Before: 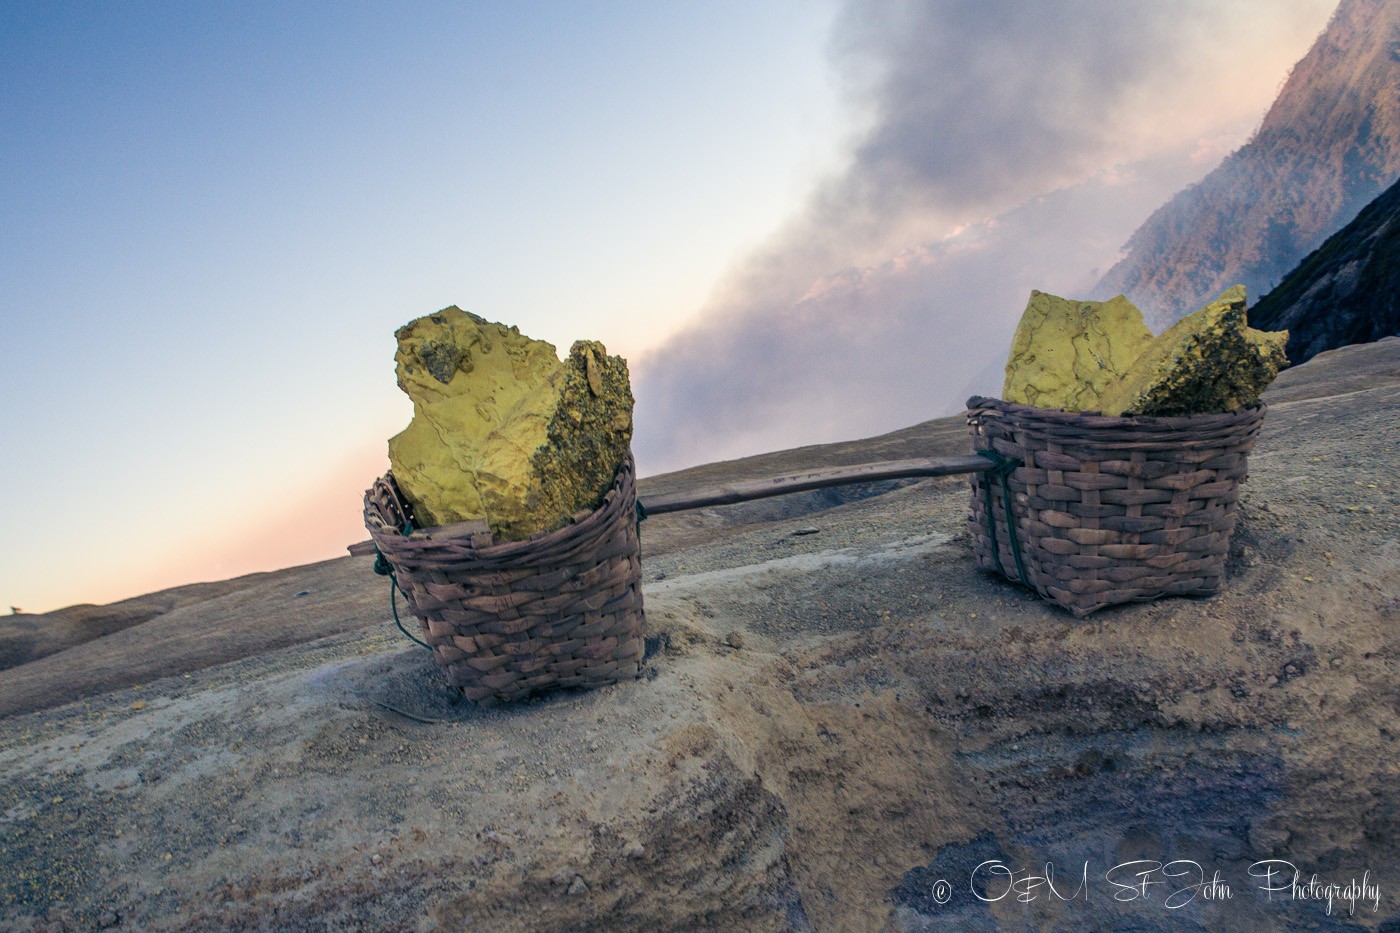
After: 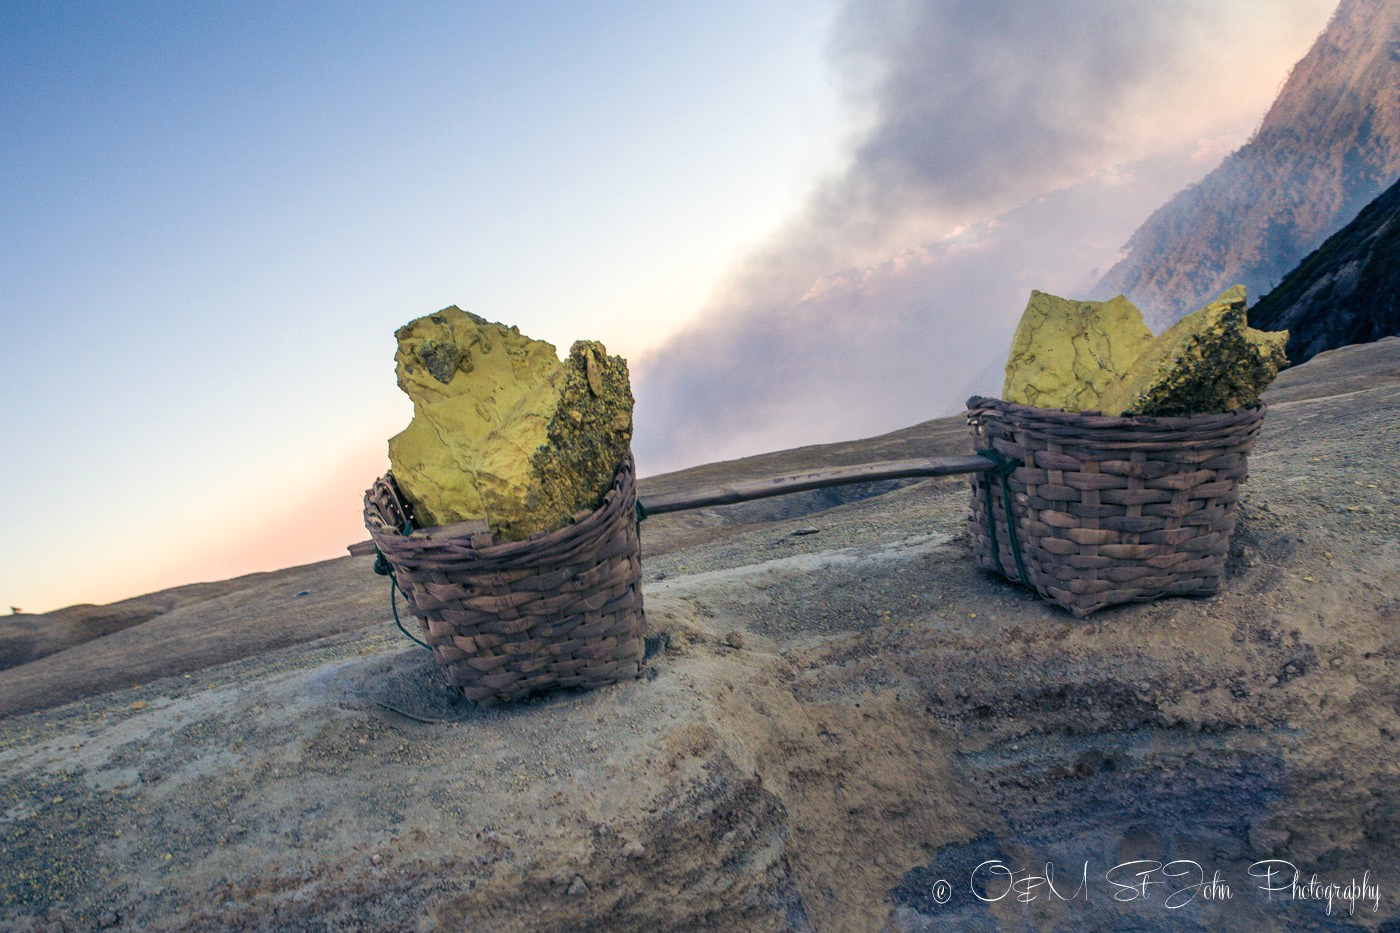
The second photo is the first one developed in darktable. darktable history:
exposure: exposure 0.123 EV, compensate highlight preservation false
